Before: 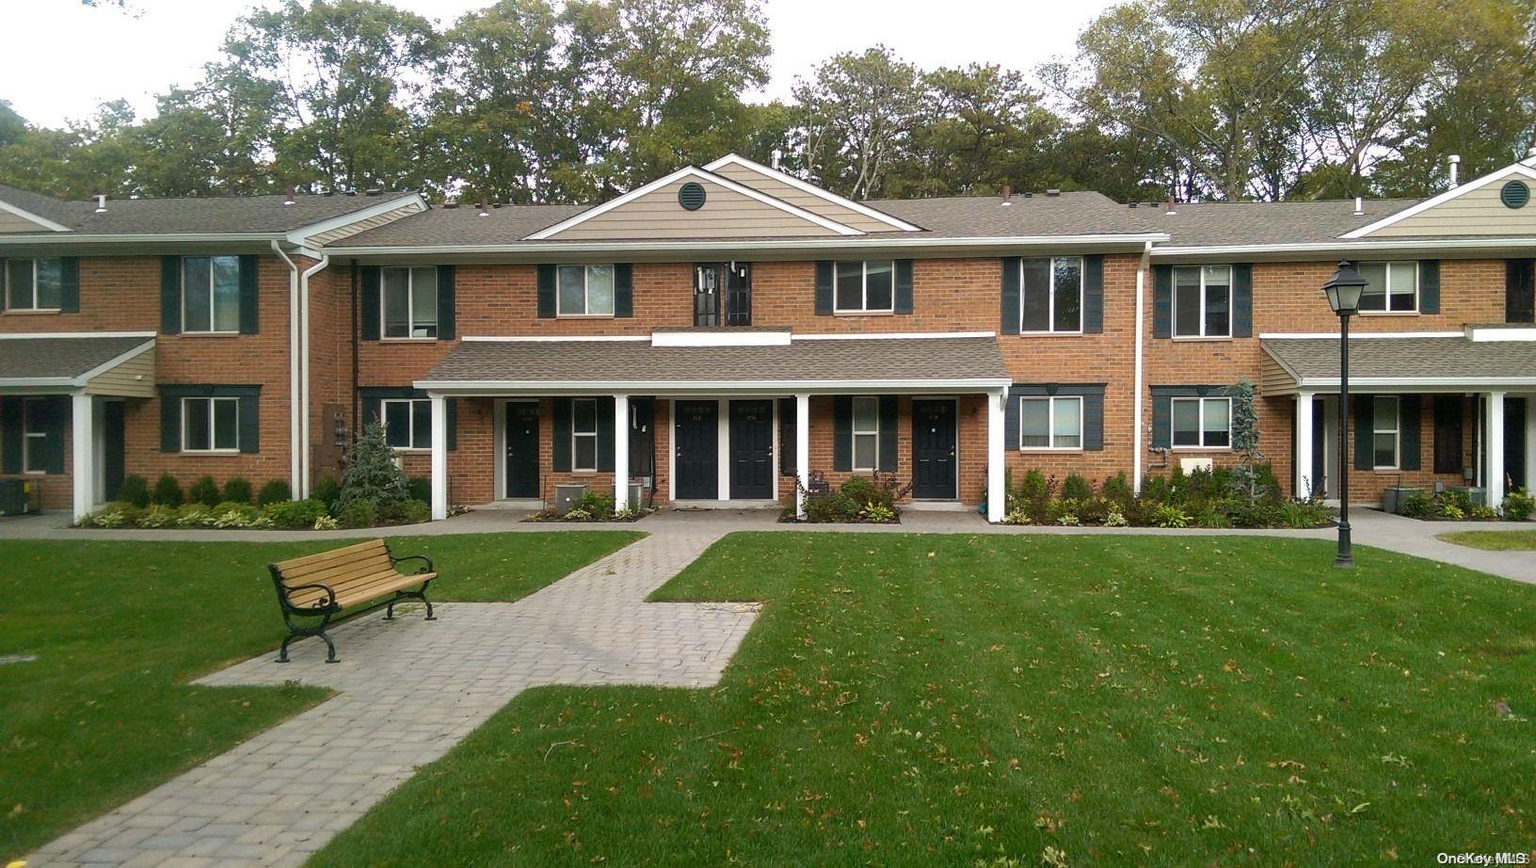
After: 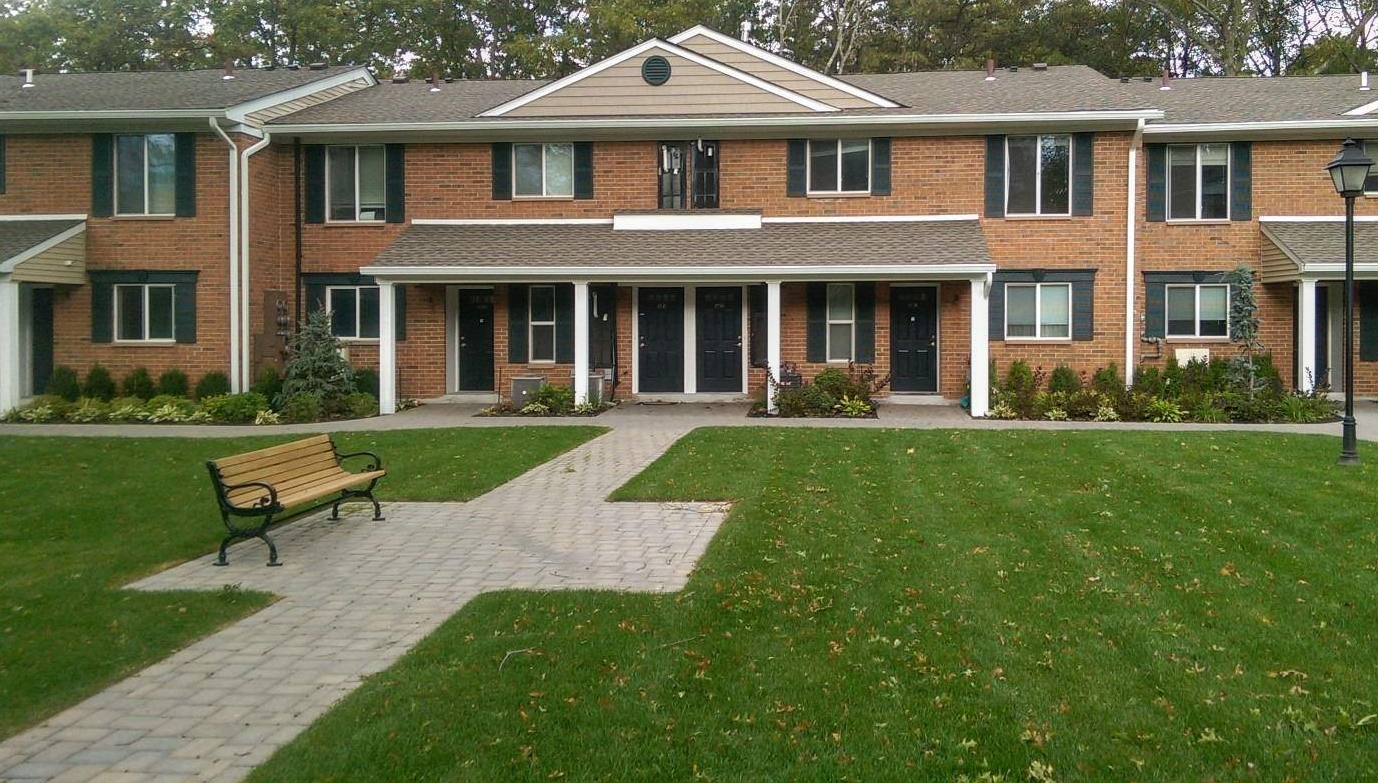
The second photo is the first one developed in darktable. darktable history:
local contrast: detail 114%
shadows and highlights: shadows 29.61, highlights -30.28, low approximation 0.01, soften with gaussian
crop and rotate: left 4.845%, top 14.994%, right 10.693%
